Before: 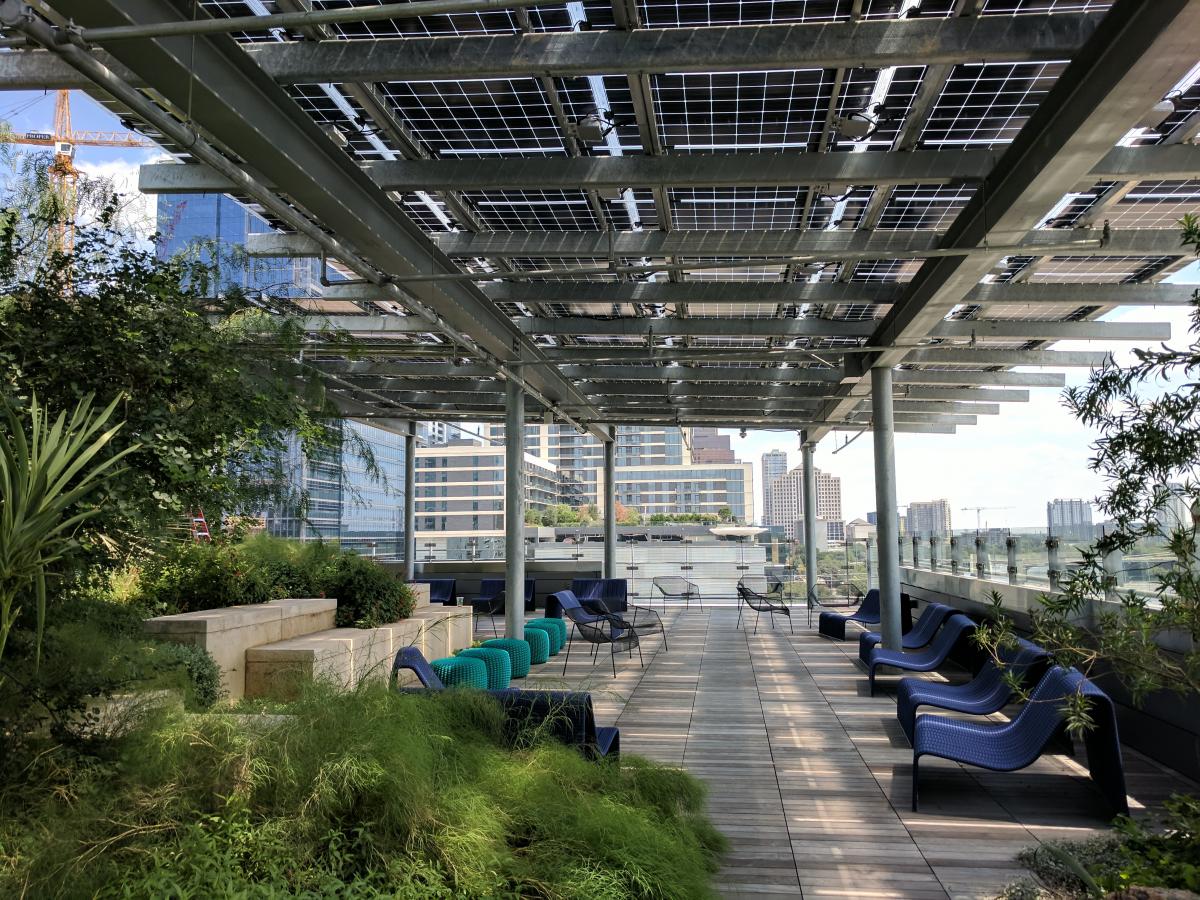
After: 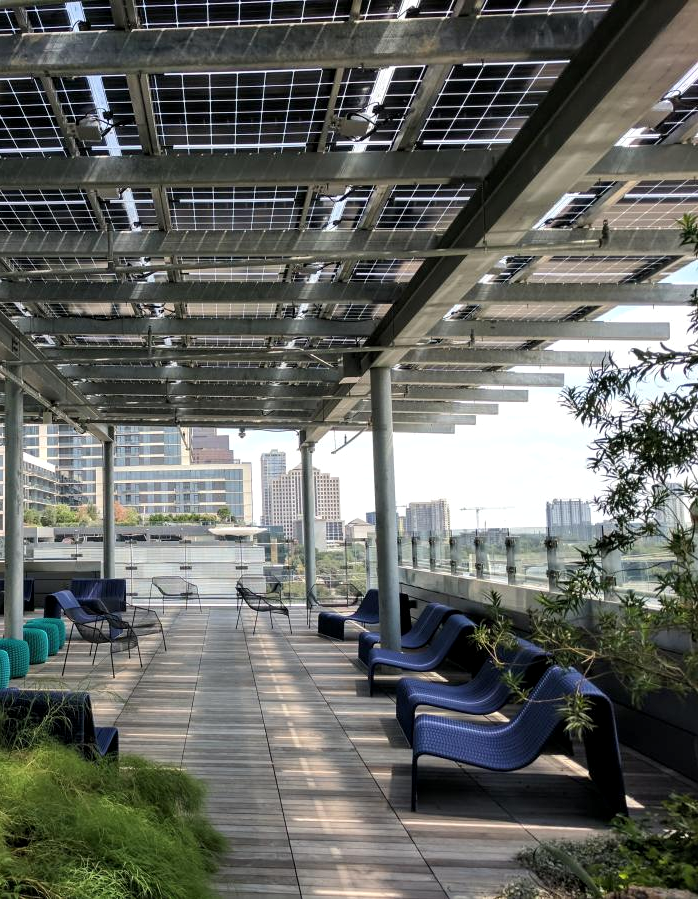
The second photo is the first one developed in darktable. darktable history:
shadows and highlights: radius 118.3, shadows 42.06, highlights -61.88, soften with gaussian
crop: left 41.765%
local contrast: highlights 105%, shadows 98%, detail 119%, midtone range 0.2
